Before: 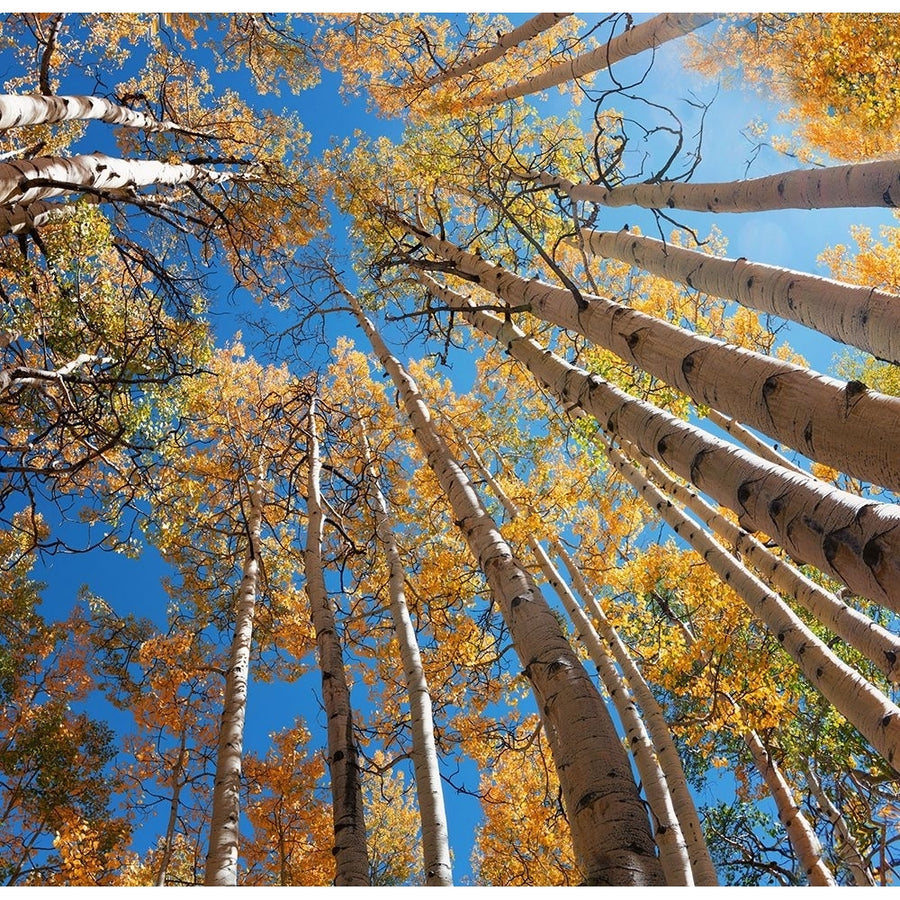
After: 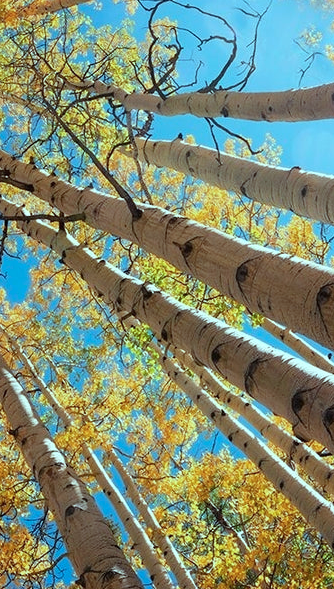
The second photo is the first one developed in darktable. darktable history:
crop and rotate: left 49.624%, top 10.134%, right 13.199%, bottom 24.402%
color balance rgb: highlights gain › chroma 4.122%, highlights gain › hue 199.21°, perceptual saturation grading › global saturation -0.073%
